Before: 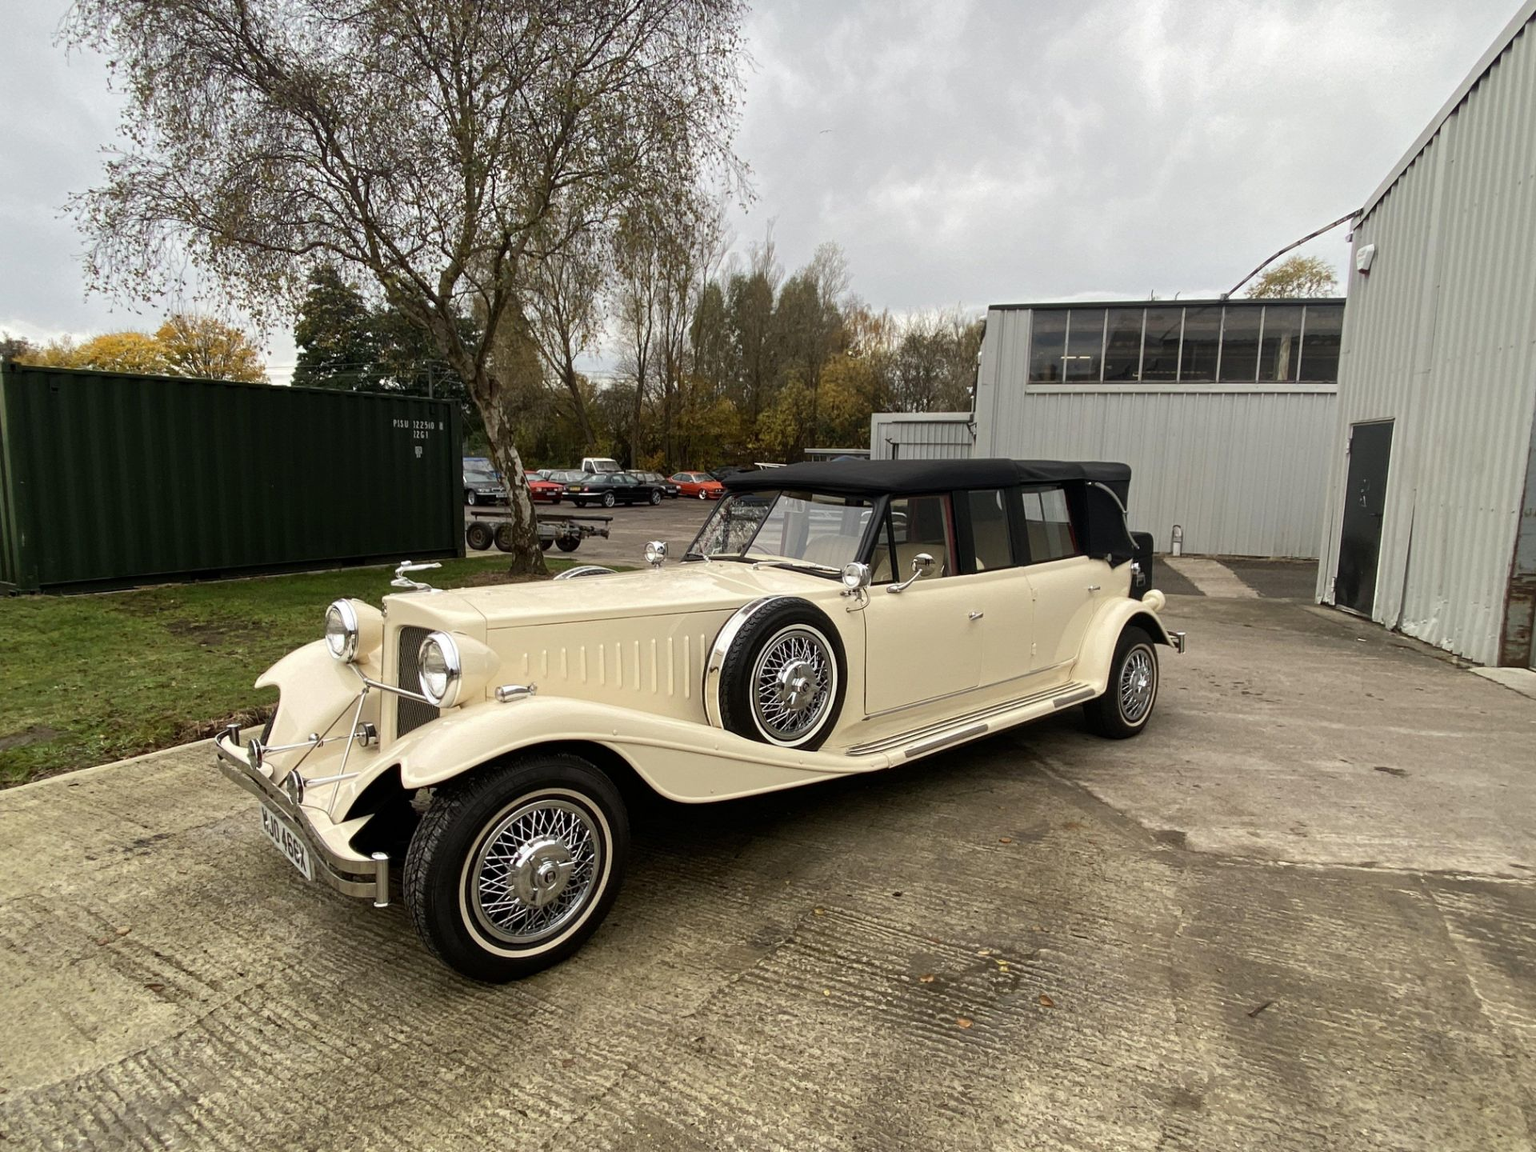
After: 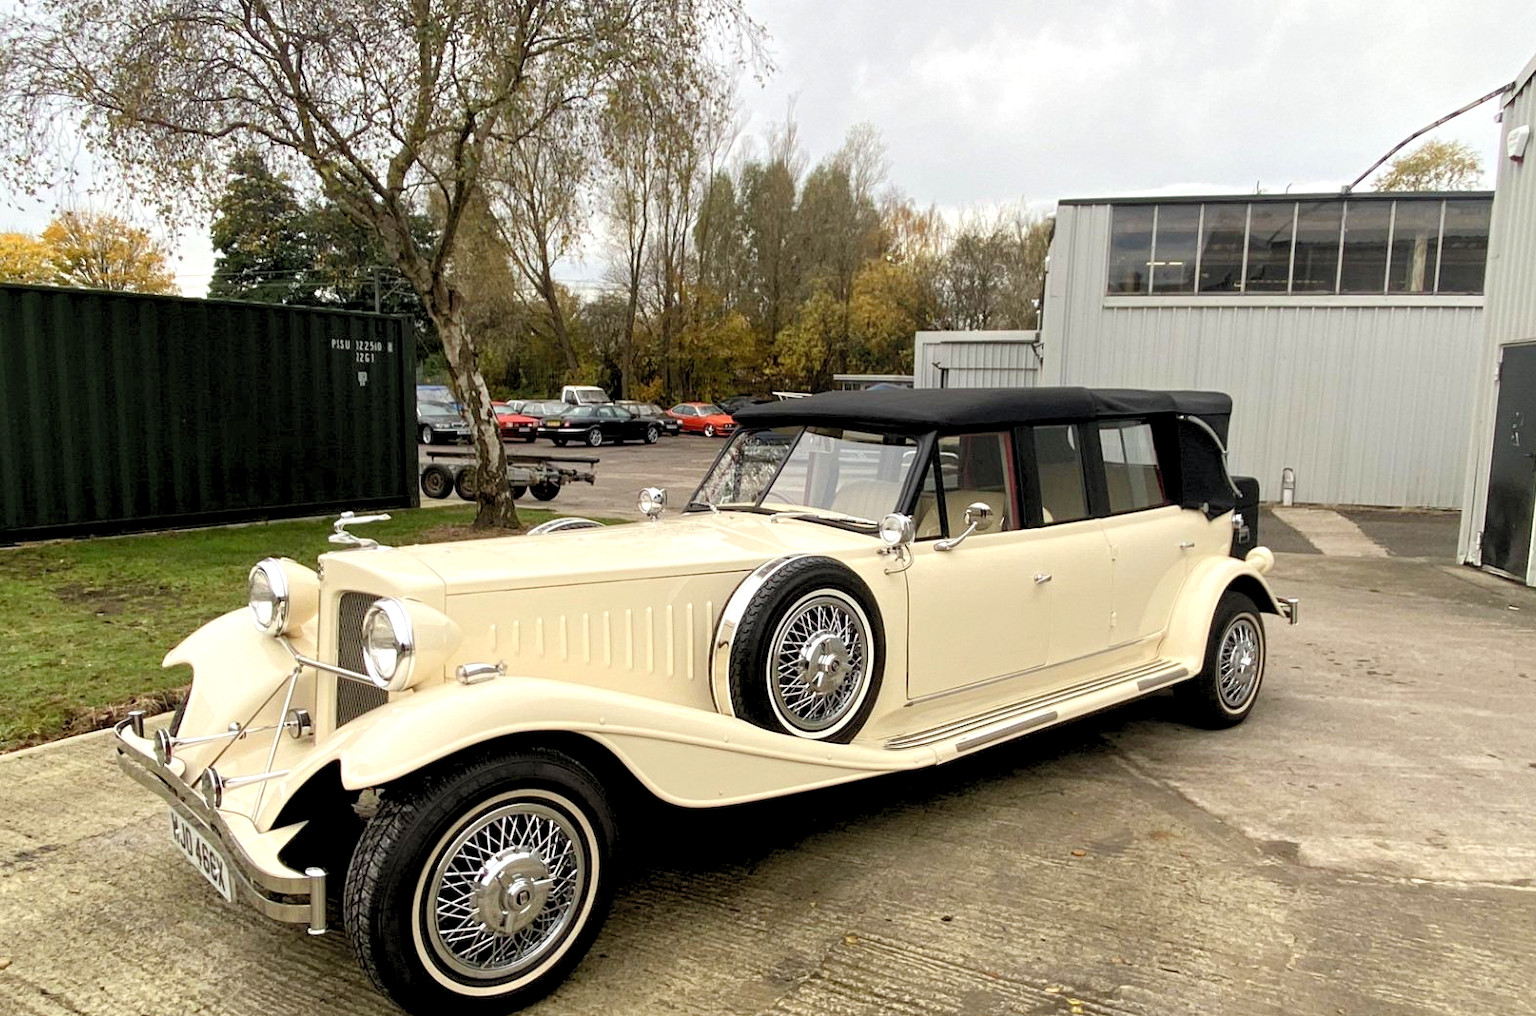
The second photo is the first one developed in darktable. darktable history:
crop: left 7.926%, top 12.298%, right 10.105%, bottom 15.388%
levels: levels [0.044, 0.416, 0.908]
